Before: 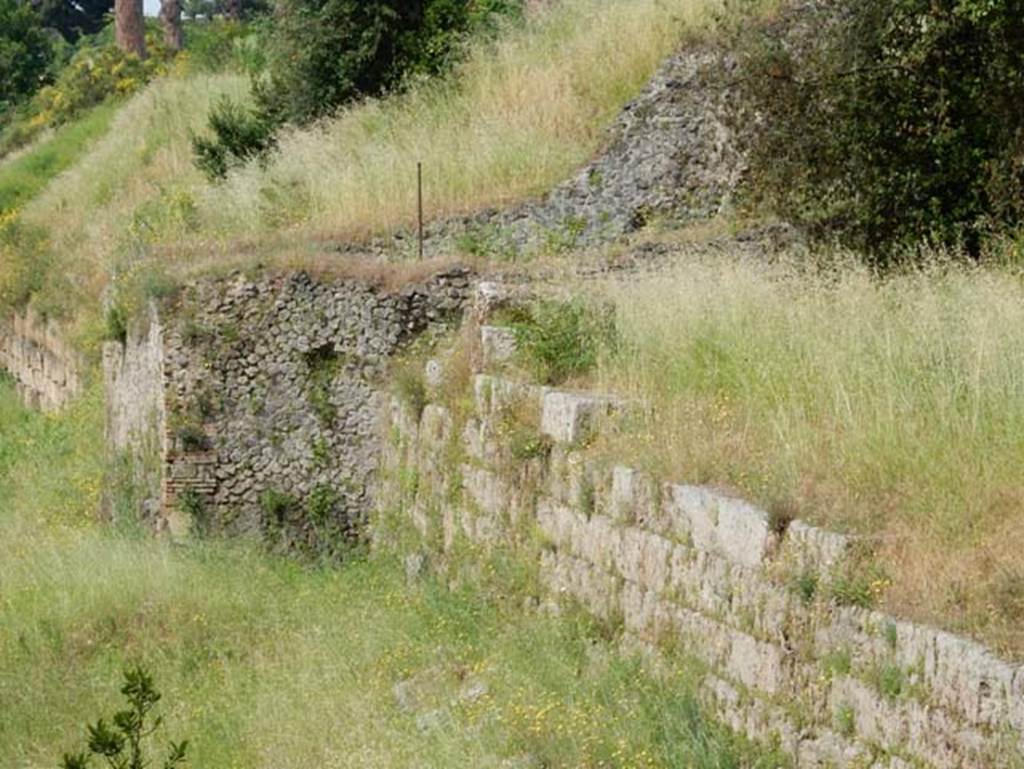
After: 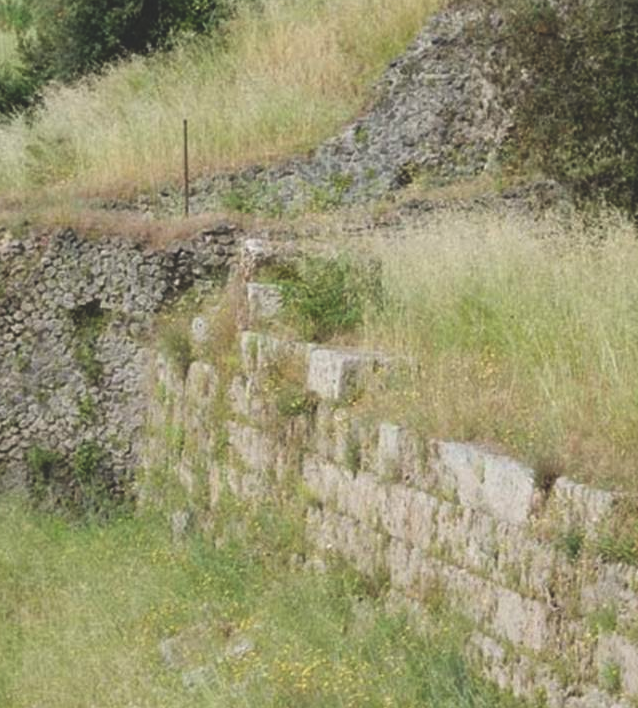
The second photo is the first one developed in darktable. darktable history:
crop and rotate: left 22.918%, top 5.629%, right 14.711%, bottom 2.247%
exposure: black level correction -0.023, exposure -0.039 EV, compensate highlight preservation false
shadows and highlights: shadows 37.27, highlights -28.18, soften with gaussian
